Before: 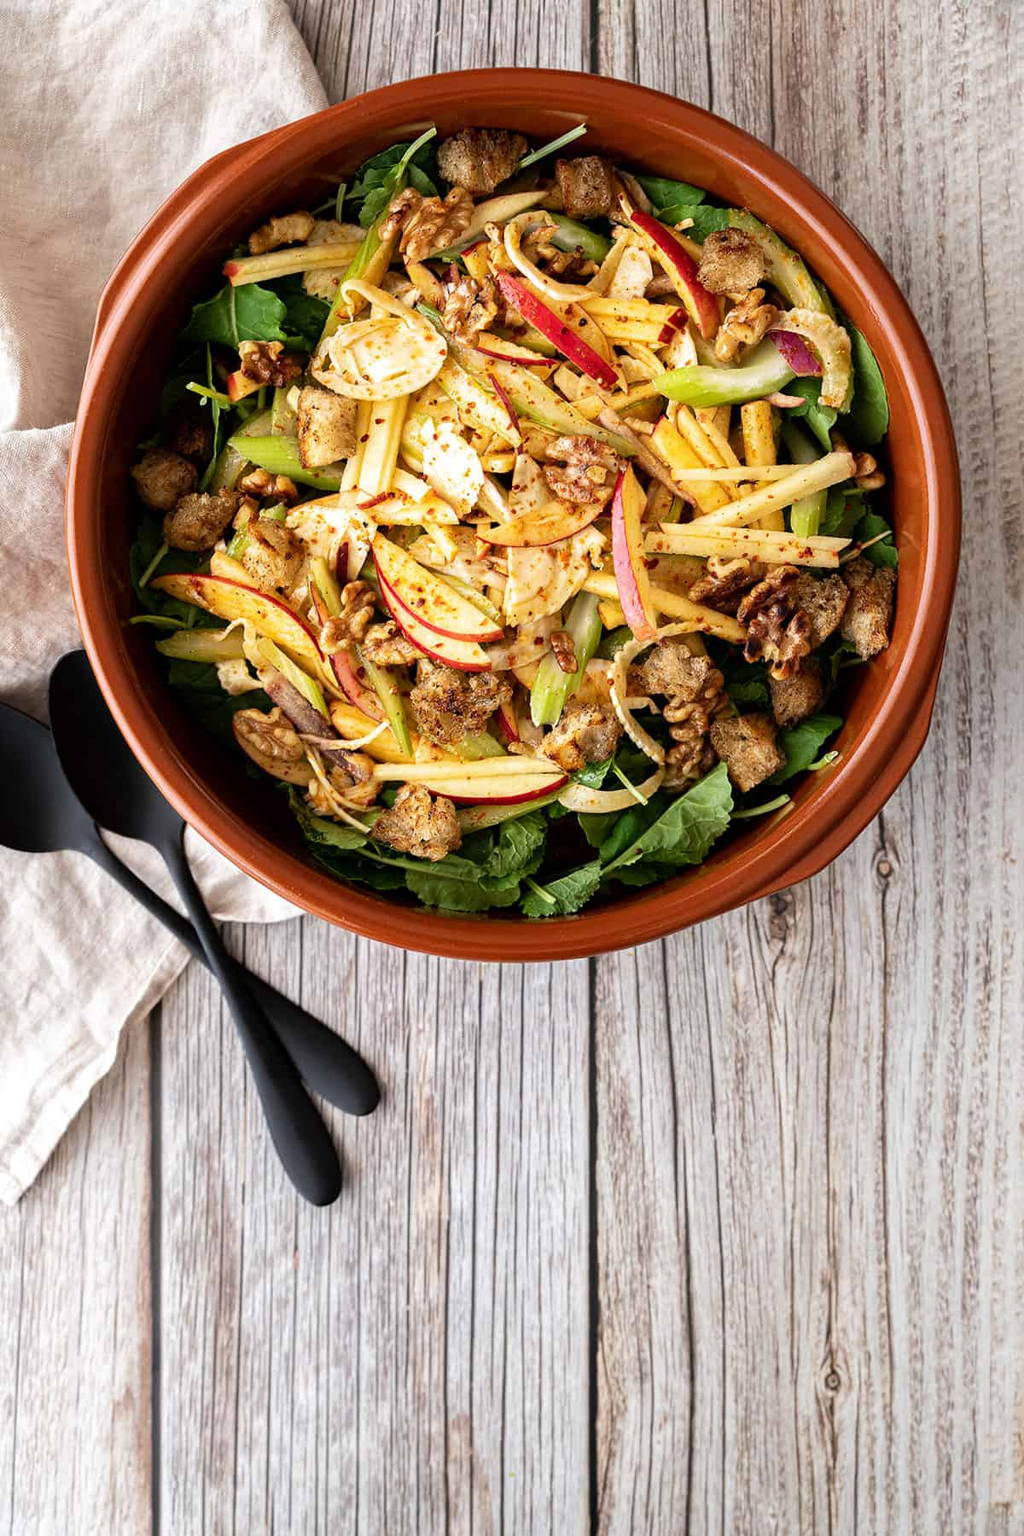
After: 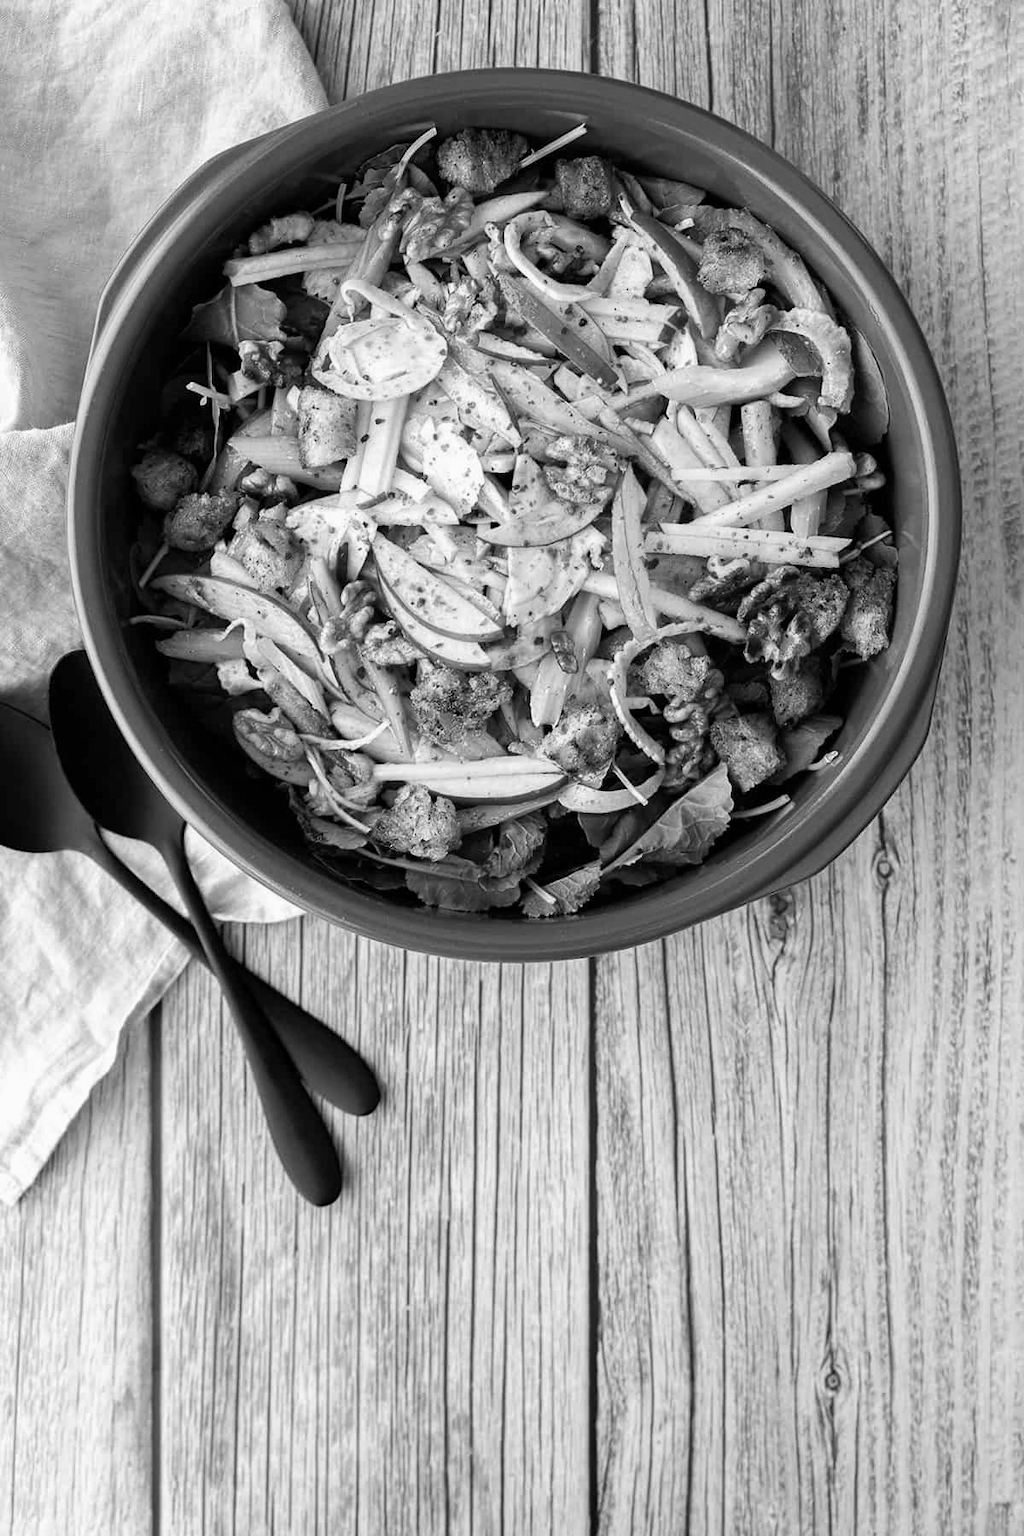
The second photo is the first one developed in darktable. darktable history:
contrast brightness saturation: saturation -1
monochrome: a -6.99, b 35.61, size 1.4
